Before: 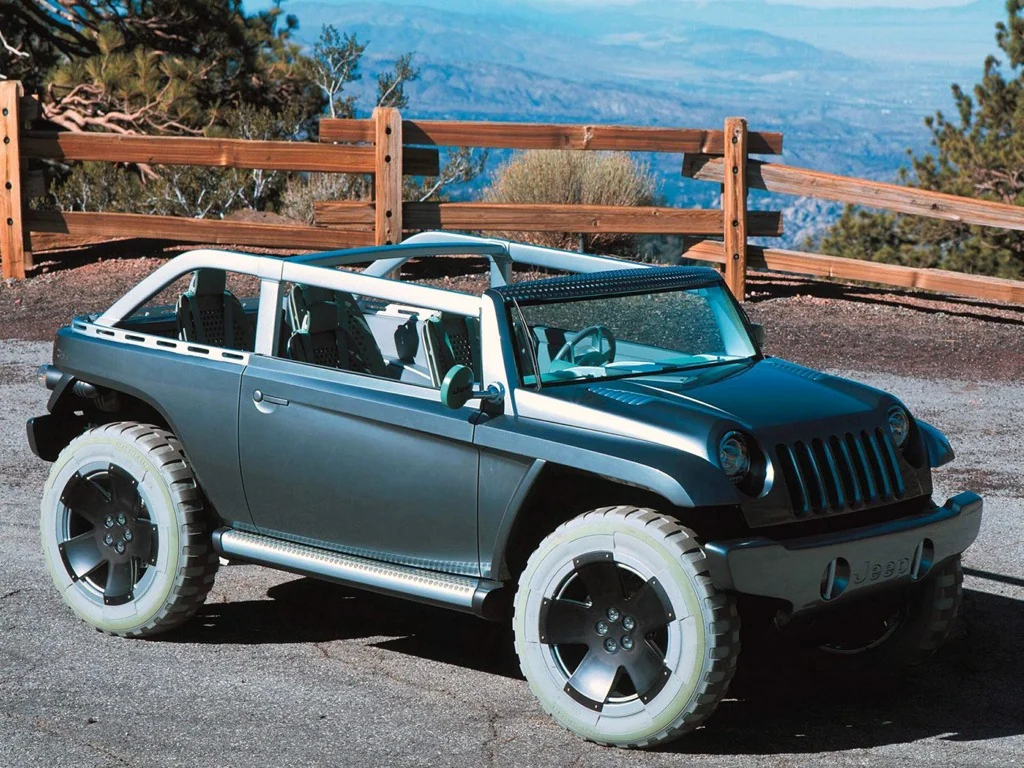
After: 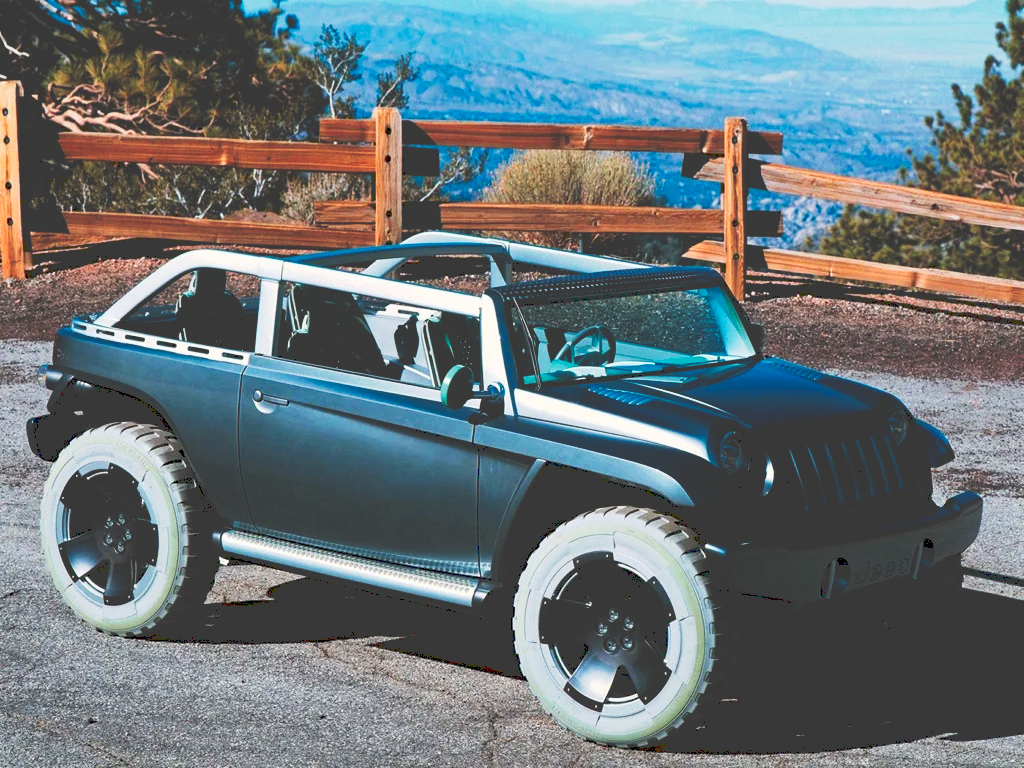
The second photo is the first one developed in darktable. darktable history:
tone curve: curves: ch0 [(0, 0) (0.003, 0.235) (0.011, 0.235) (0.025, 0.235) (0.044, 0.235) (0.069, 0.235) (0.1, 0.237) (0.136, 0.239) (0.177, 0.243) (0.224, 0.256) (0.277, 0.287) (0.335, 0.329) (0.399, 0.391) (0.468, 0.476) (0.543, 0.574) (0.623, 0.683) (0.709, 0.778) (0.801, 0.869) (0.898, 0.924) (1, 1)], preserve colors none
haze removal: adaptive false
